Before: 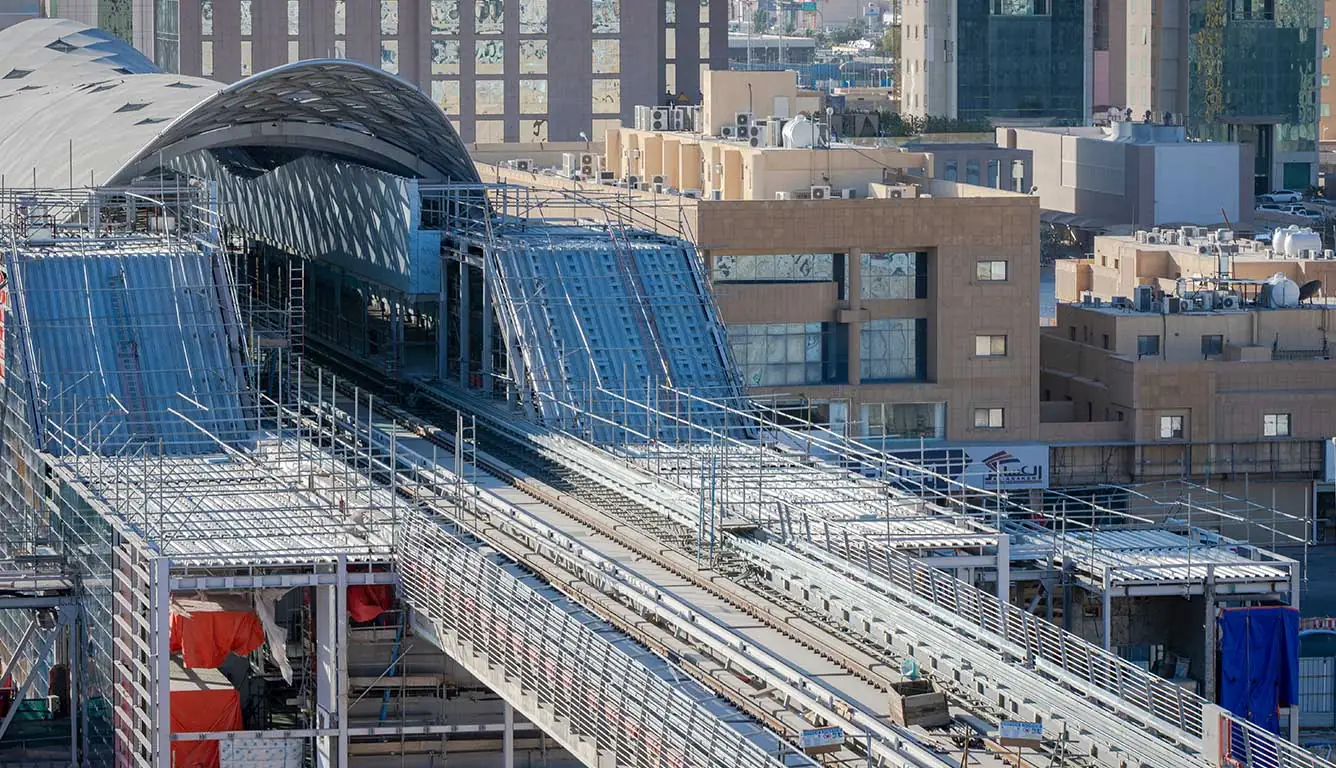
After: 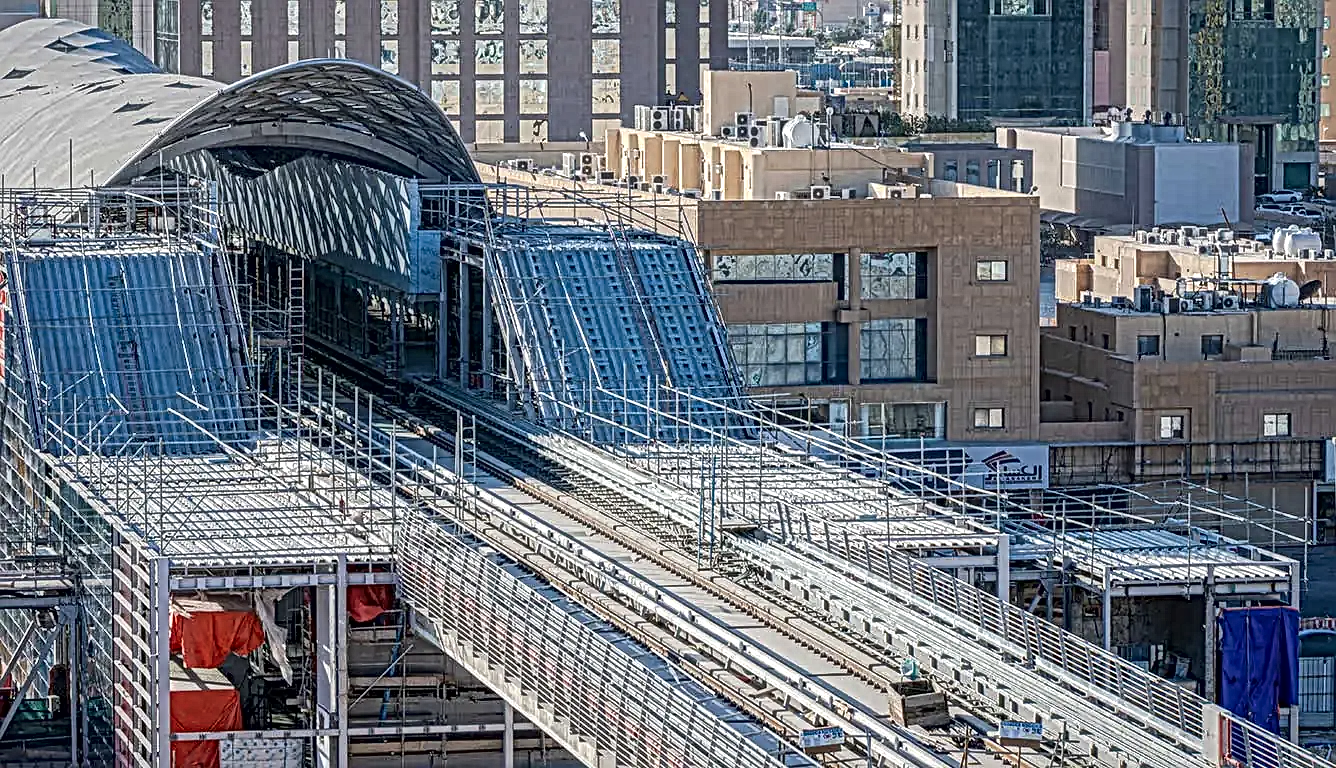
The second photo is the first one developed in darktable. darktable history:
shadows and highlights: radius 329.93, shadows 53.9, highlights -98.57, compress 94.58%, soften with gaussian
local contrast: mode bilateral grid, contrast 19, coarseness 3, detail 300%, midtone range 0.2
